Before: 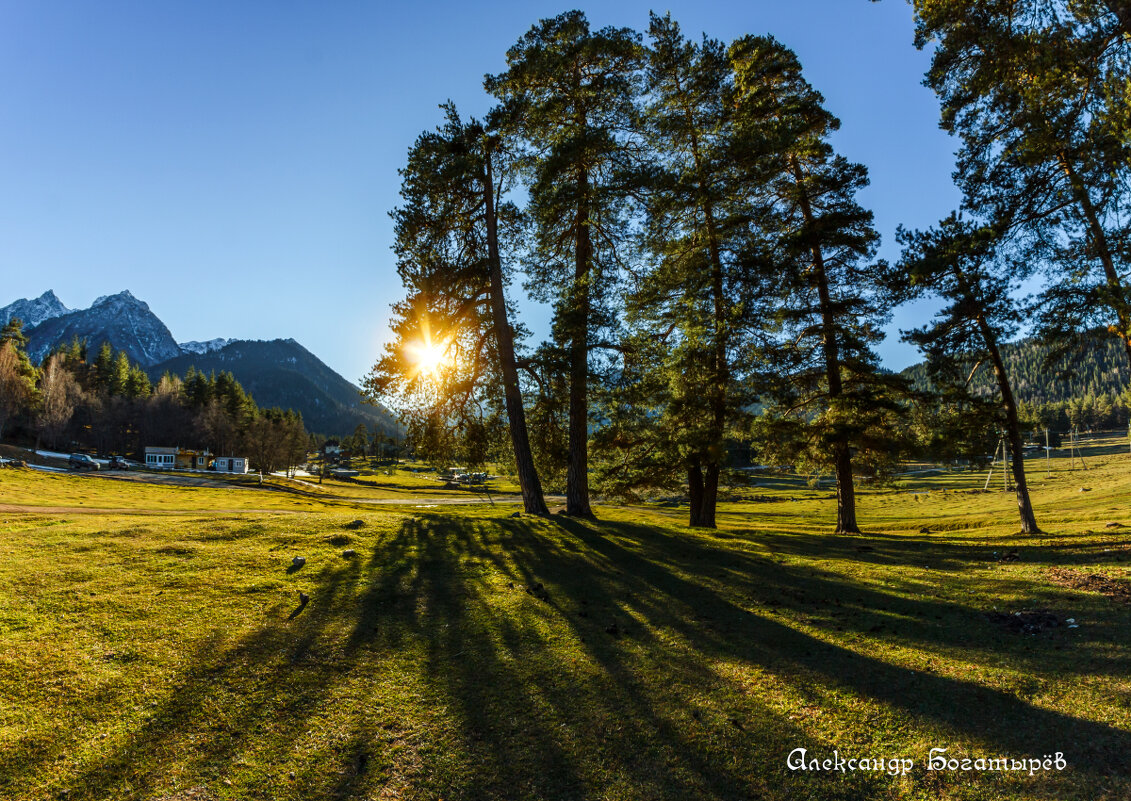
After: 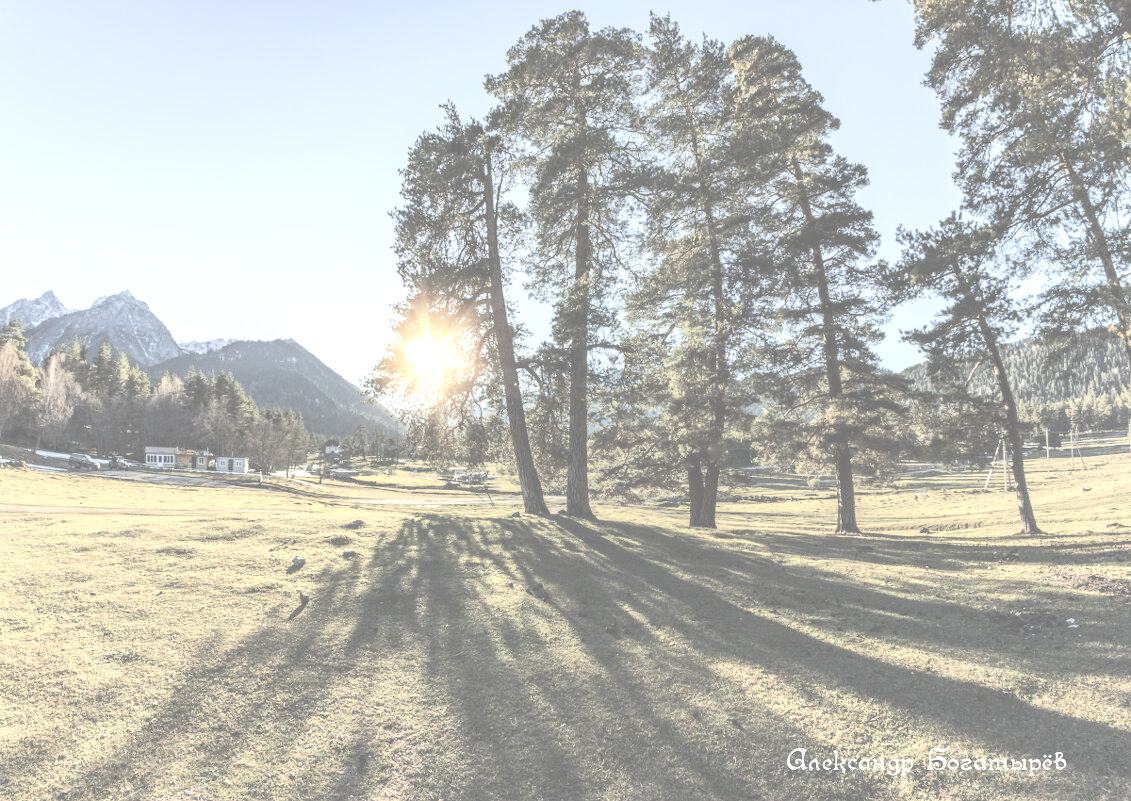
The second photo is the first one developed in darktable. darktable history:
exposure: black level correction 0, exposure 1.199 EV, compensate highlight preservation false
tone equalizer: -8 EV -0.782 EV, -7 EV -0.676 EV, -6 EV -0.587 EV, -5 EV -0.423 EV, -3 EV 0.403 EV, -2 EV 0.6 EV, -1 EV 0.691 EV, +0 EV 0.773 EV, edges refinement/feathering 500, mask exposure compensation -1.57 EV, preserve details no
contrast brightness saturation: contrast -0.323, brightness 0.754, saturation -0.774
